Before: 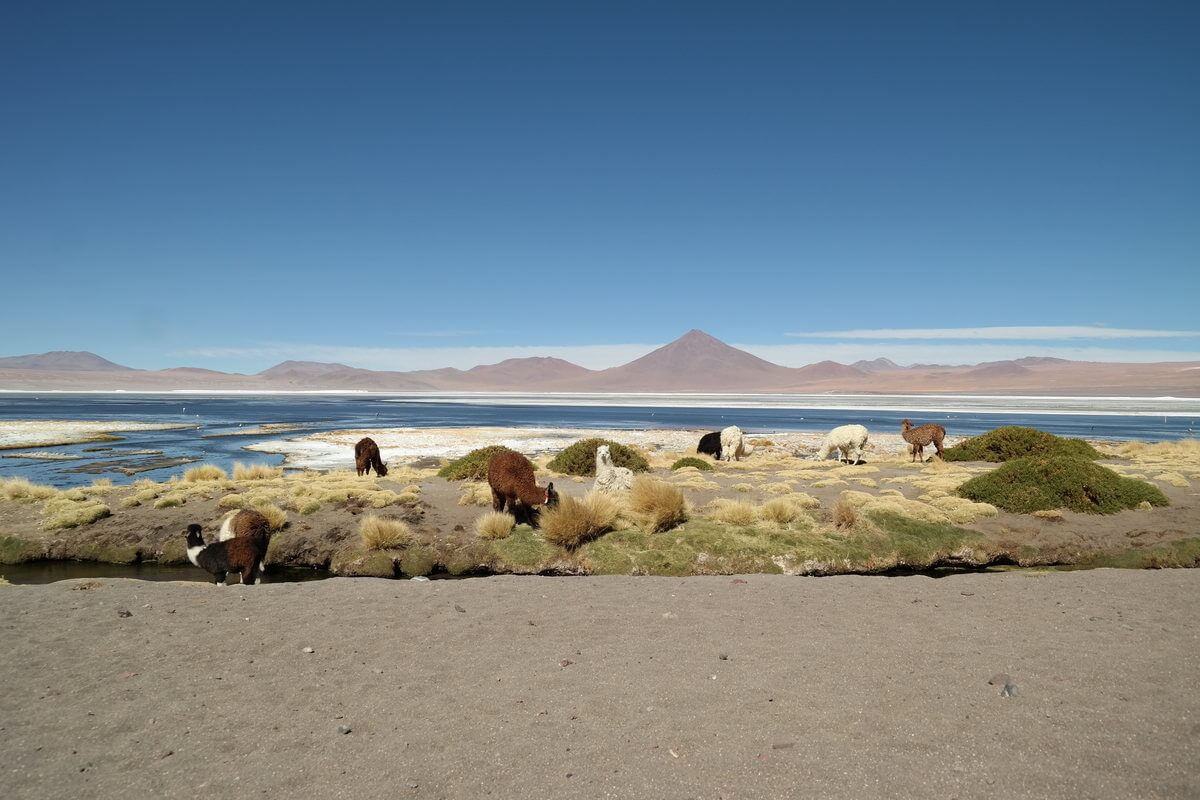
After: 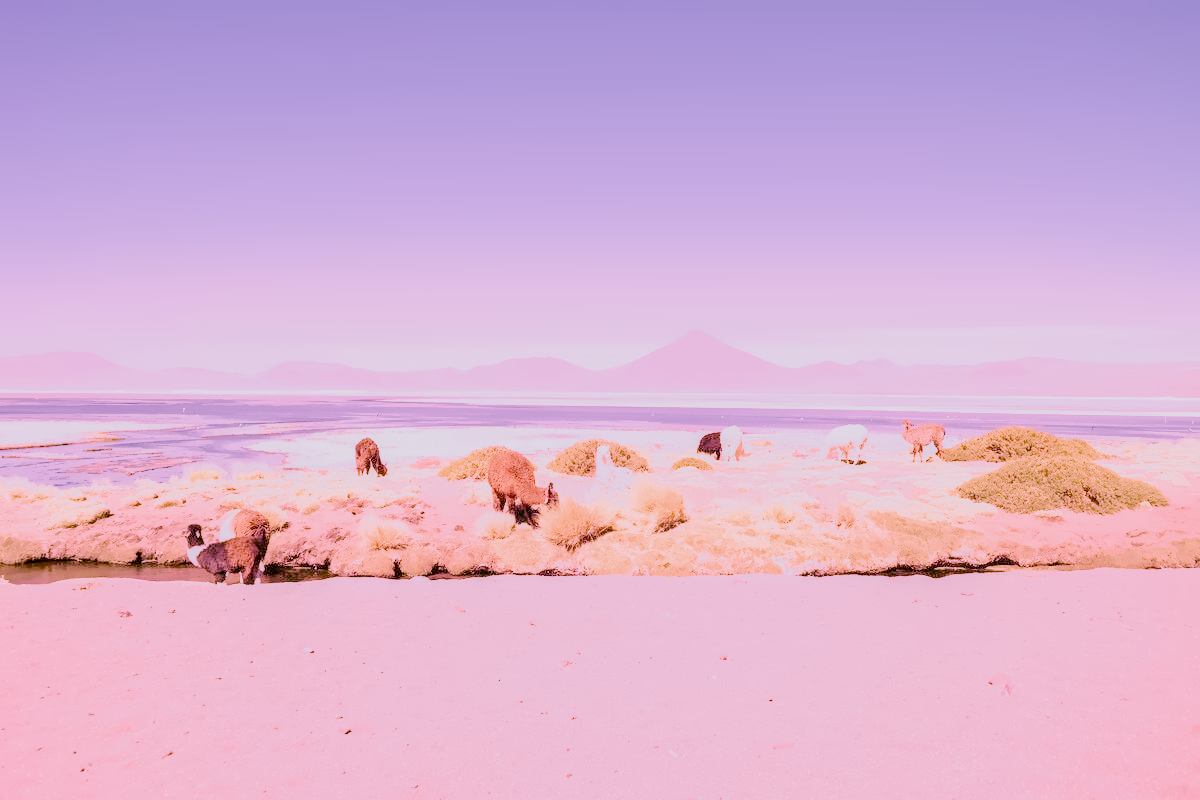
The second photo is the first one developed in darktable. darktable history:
local contrast: on, module defaults
denoise (profiled): preserve shadows 1.52, scattering 0.002, a [-1, 0, 0], compensate highlight preservation false
filmic rgb: black relative exposure -6.98 EV, white relative exposure 5.63 EV, hardness 2.86
haze removal: compatibility mode true, adaptive false
highlight reconstruction: on, module defaults
lens correction: scale 1, crop 1, focal 35, aperture 10, distance 0.775, camera "Canon EOS RP", lens "Canon RF 35mm F1.8 MACRO IS STM"
white balance: red 2.229, blue 1.46
tone equalizer "contrast tone curve: strong": -8 EV -1.08 EV, -7 EV -1.01 EV, -6 EV -0.867 EV, -5 EV -0.578 EV, -3 EV 0.578 EV, -2 EV 0.867 EV, -1 EV 1.01 EV, +0 EV 1.08 EV, edges refinement/feathering 500, mask exposure compensation -1.57 EV, preserve details no
color balance rgb "basic colorfulness: vibrant colors": perceptual saturation grading › global saturation 20%, perceptual saturation grading › highlights -25%, perceptual saturation grading › shadows 50%
color correction: highlights a* -1.43, highlights b* 10.12, shadows a* 0.395, shadows b* 19.35
velvia: on, module defaults
color calibration: illuminant as shot in camera, x 0.379, y 0.396, temperature 4138.76 K
color look up table: target a [13.56, 18.13, -4.88, -18.23, 8.84, -33.4, 41.41, 10.41, 48.24, 22.98, -23.71, 22.1, 14.18, -46.08, 53.38, 4.545, 49.99, -28.63, -0.43, -0.64, -0.73, -0.15, -0.42, -0.08, 0 ×25], target b [14.06, 17.81, -21.93, 30.49, -25.4, -0.2, 65.55, -45.96, 16.25, -21.59, 57.26, 77.48, -50.3, 37.7, 28.19, 89.81, -14.57, -28.64, 1.19, -0.34, -0.5, -0.27, -1.23, -0.97, 0 ×25], num patches 24
